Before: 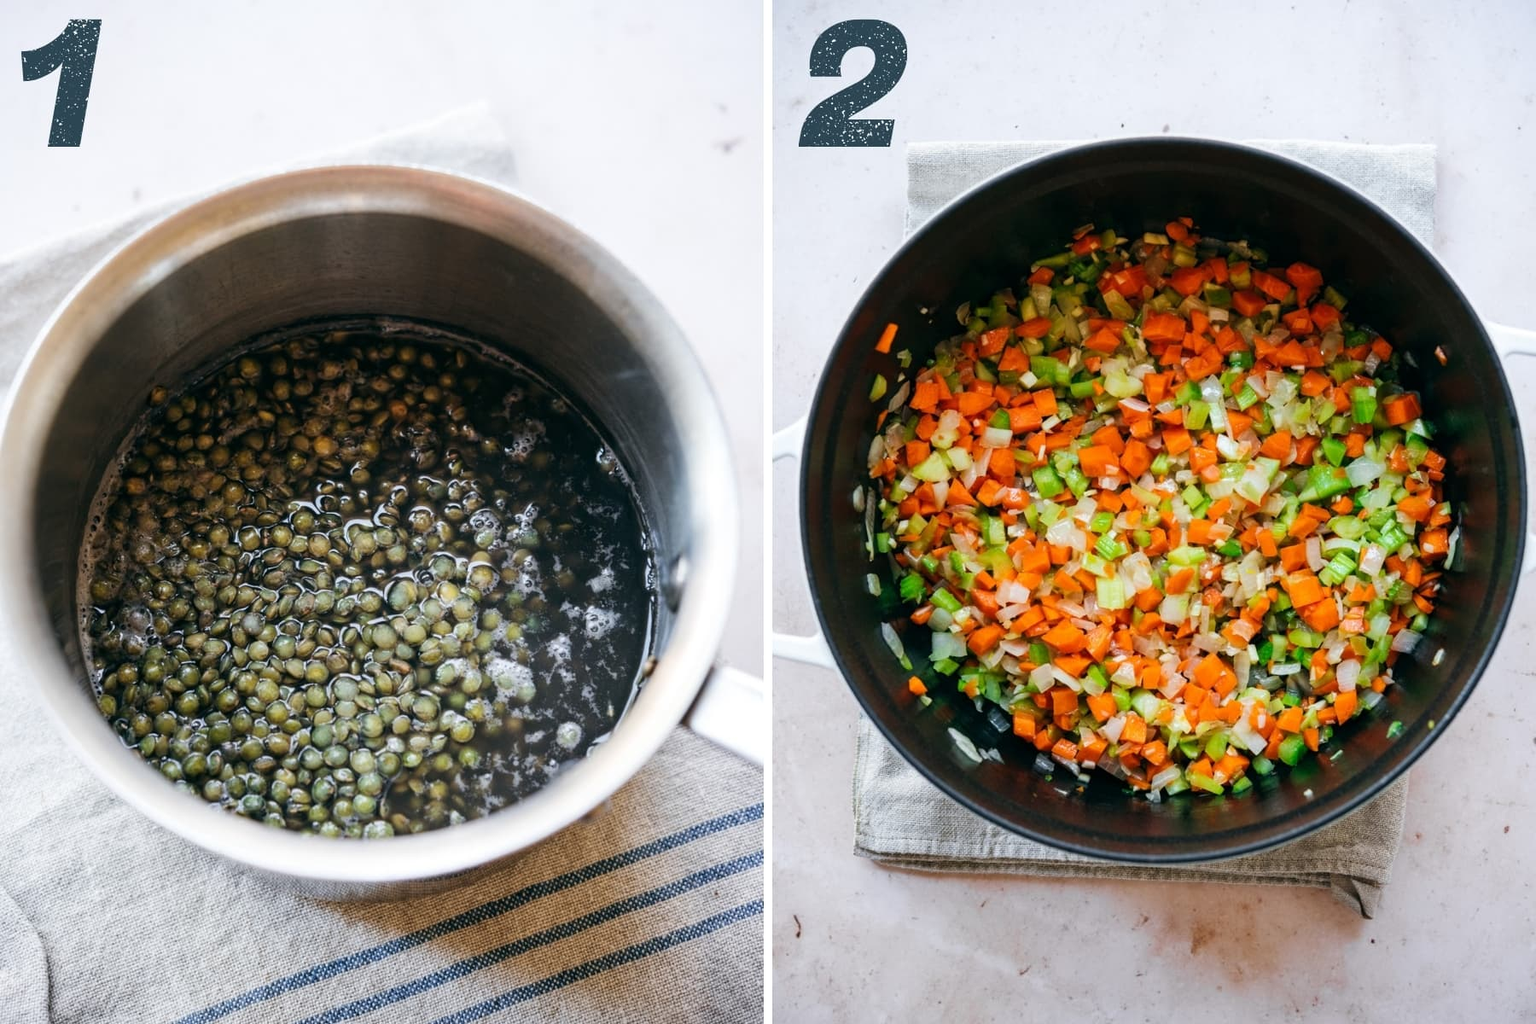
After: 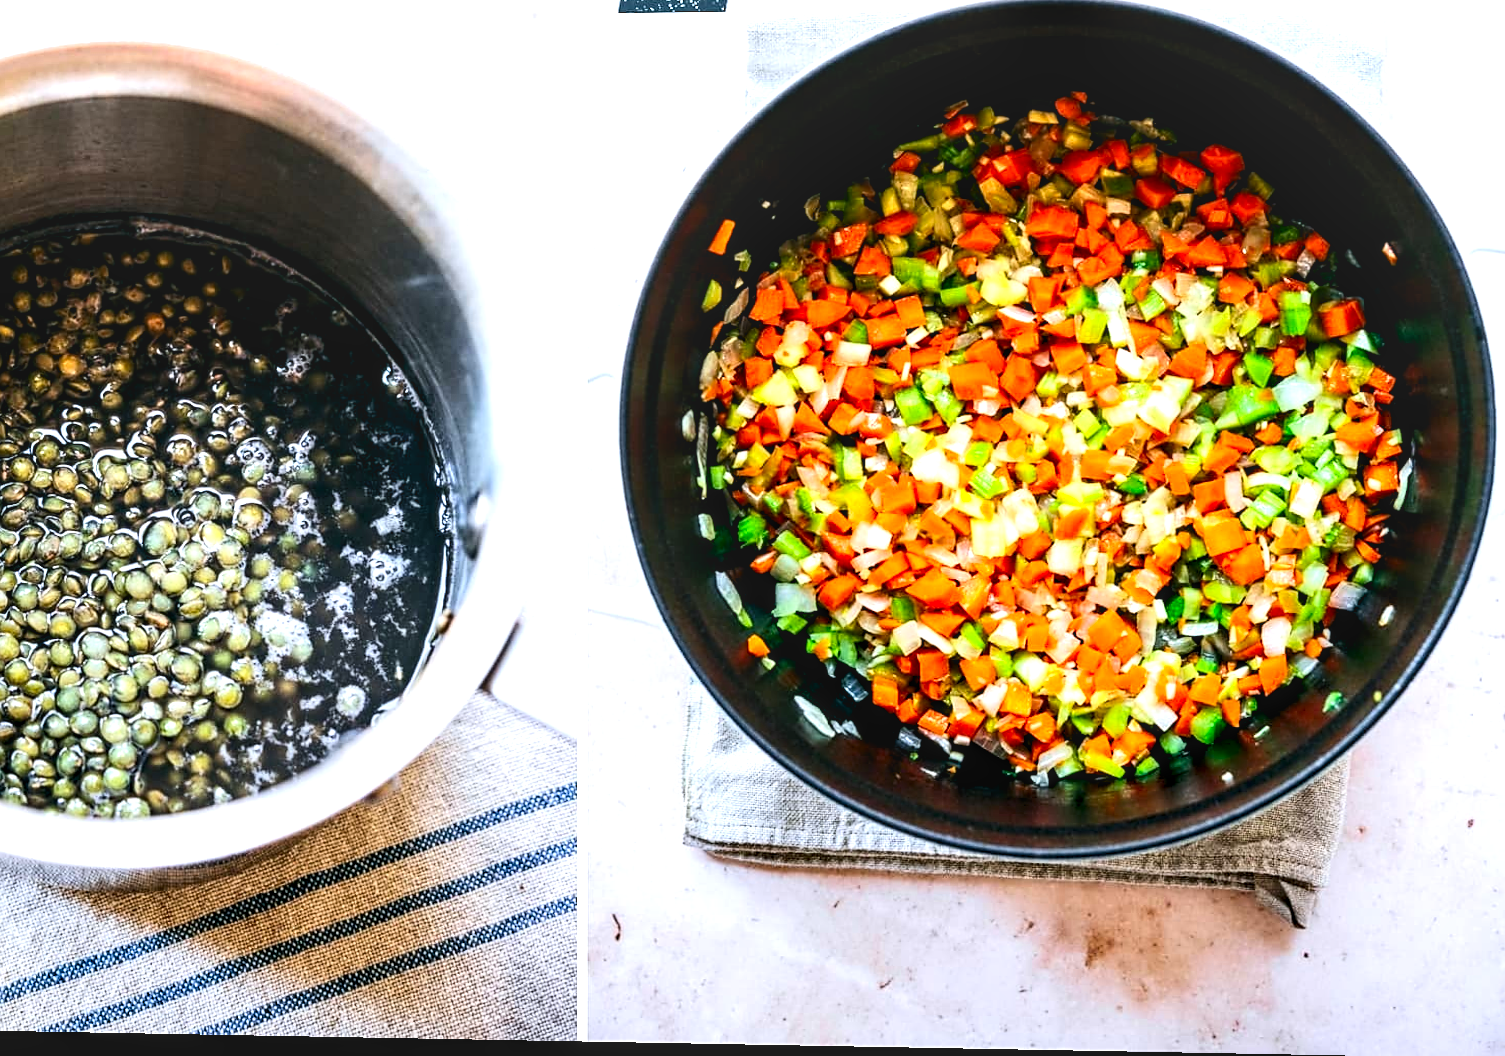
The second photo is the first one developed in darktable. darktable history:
sharpen: radius 1.864, amount 0.398, threshold 1.271
contrast brightness saturation: contrast 0.21, brightness -0.11, saturation 0.21
rotate and perspective: lens shift (horizontal) -0.055, automatic cropping off
white balance: red 0.983, blue 1.036
exposure: black level correction 0, exposure 0.7 EV, compensate exposure bias true, compensate highlight preservation false
rgb levels: levels [[0.01, 0.419, 0.839], [0, 0.5, 1], [0, 0.5, 1]]
crop: left 16.315%, top 14.246%
local contrast: on, module defaults
